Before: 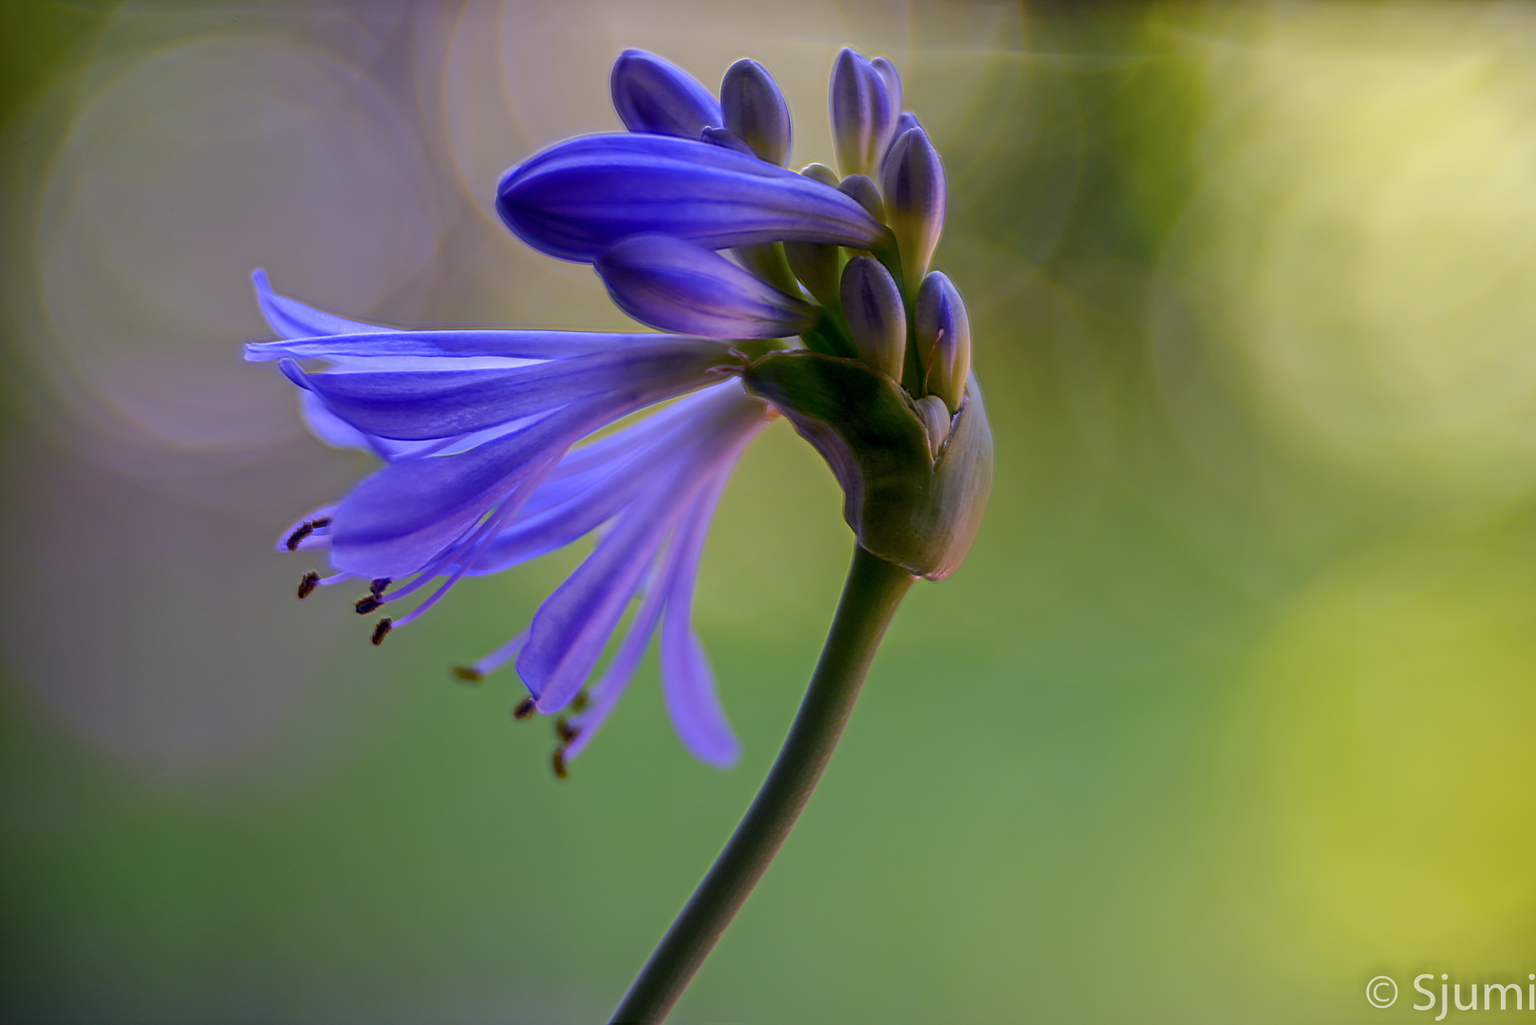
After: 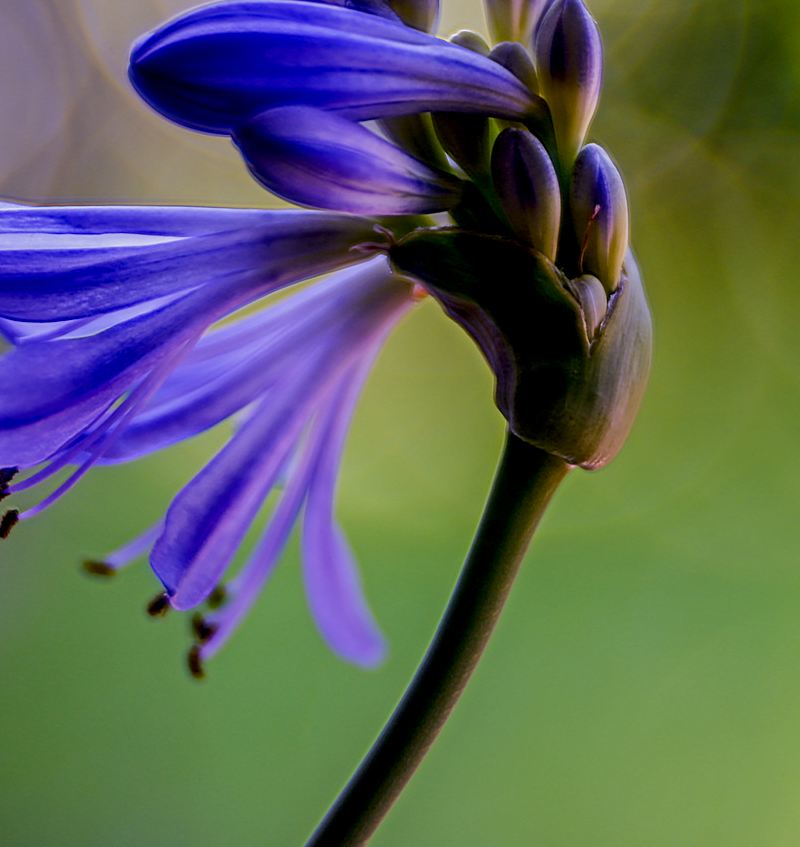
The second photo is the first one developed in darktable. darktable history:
crop and rotate: angle 0.02°, left 24.353%, top 13.219%, right 26.156%, bottom 8.224%
local contrast: detail 130%
filmic rgb: black relative exposure -16 EV, white relative exposure 5.31 EV, hardness 5.9, contrast 1.25, preserve chrominance no, color science v5 (2021)
